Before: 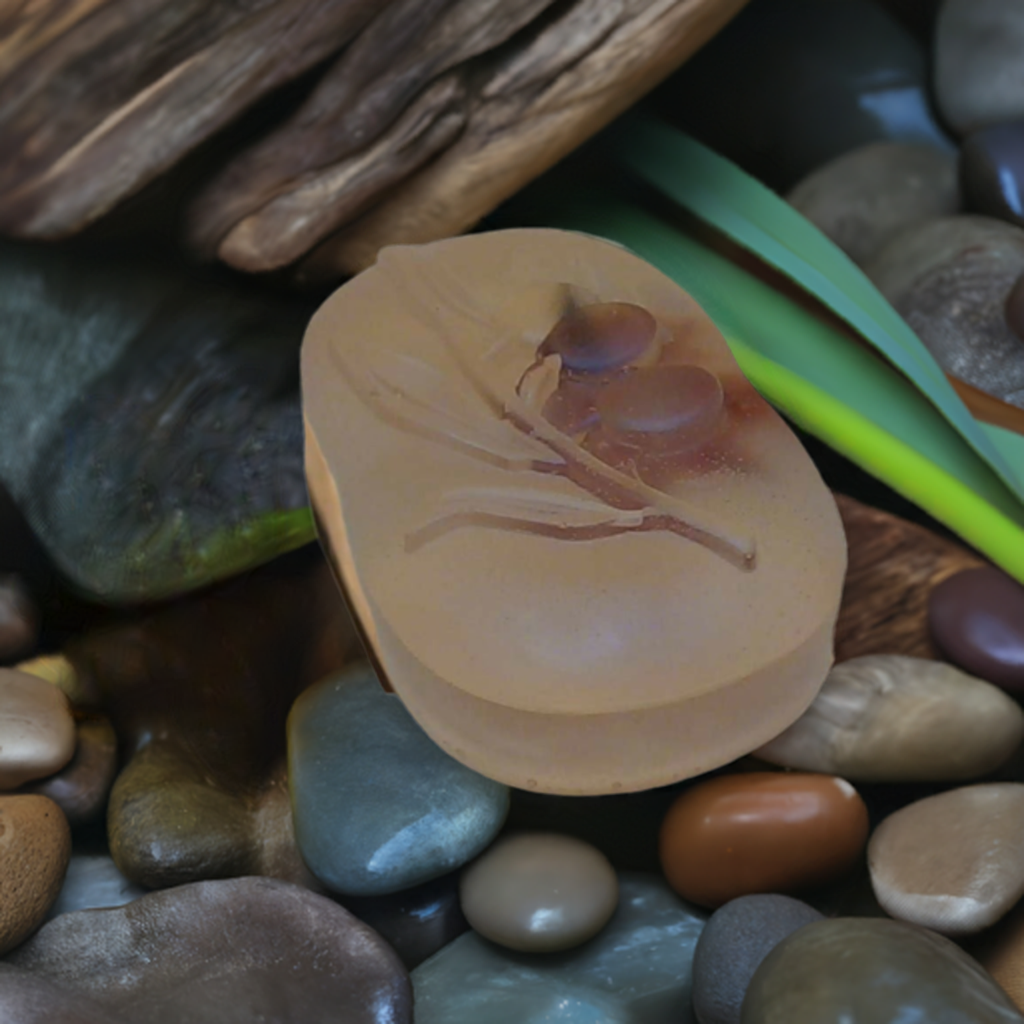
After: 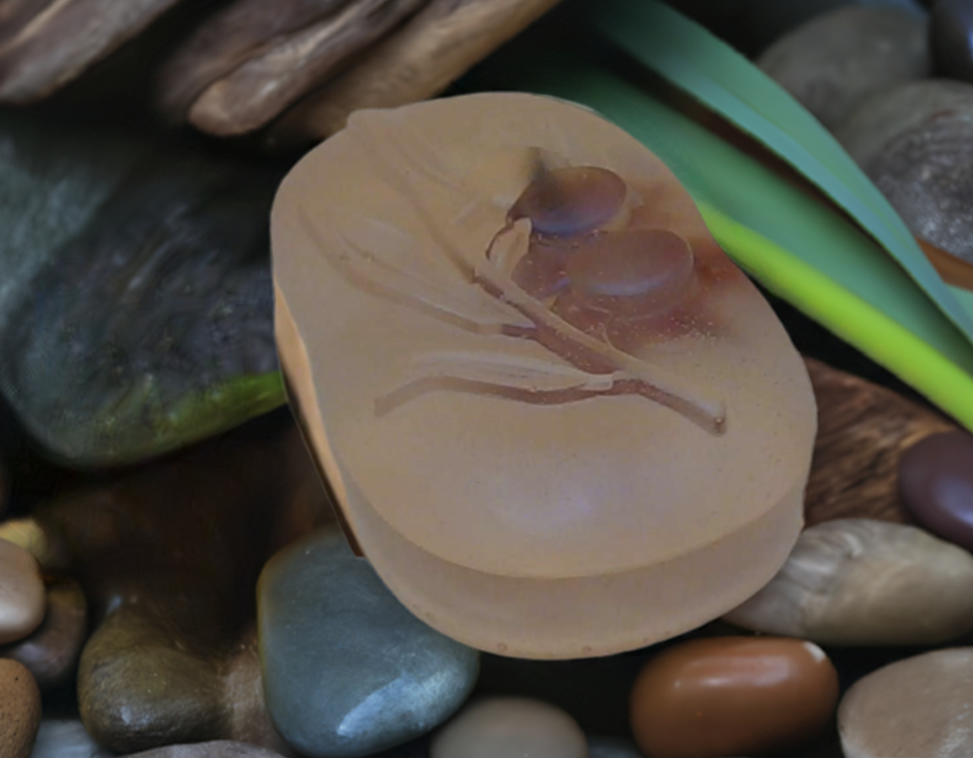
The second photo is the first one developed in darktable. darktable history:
crop and rotate: left 2.991%, top 13.302%, right 1.981%, bottom 12.636%
contrast brightness saturation: saturation -0.1
white balance: red 1.004, blue 1.024
